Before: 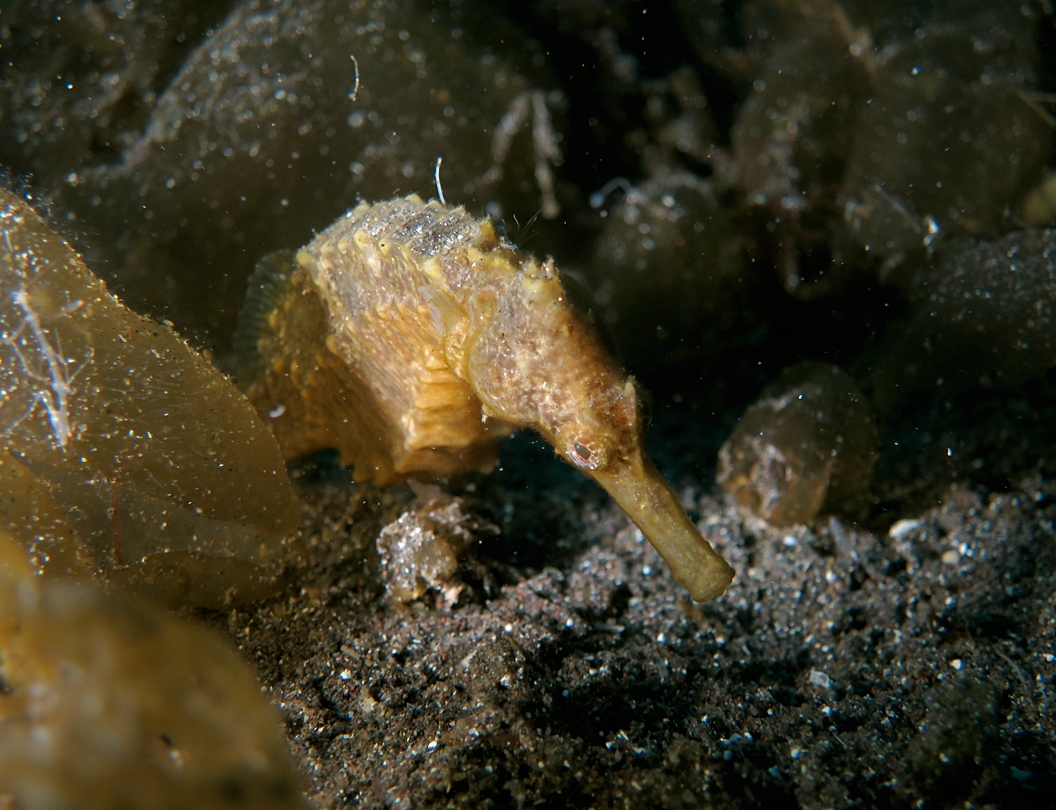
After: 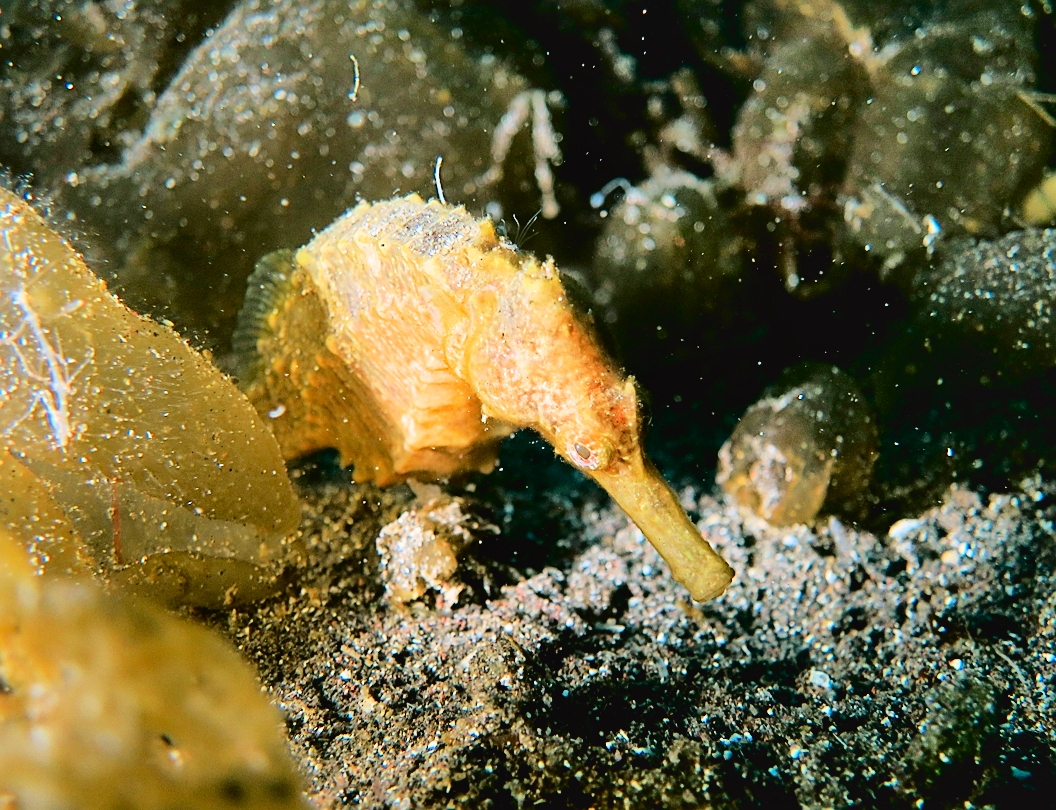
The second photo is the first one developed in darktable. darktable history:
exposure: black level correction 0, exposure 2 EV, compensate highlight preservation false
filmic rgb: black relative exposure -7.15 EV, white relative exposure 5.36 EV, hardness 3.02, color science v6 (2022)
sharpen: on, module defaults
shadows and highlights: highlights color adjustment 0%, low approximation 0.01, soften with gaussian
tone curve: curves: ch0 [(0, 0.023) (0.132, 0.075) (0.241, 0.178) (0.487, 0.491) (0.782, 0.8) (1, 0.989)]; ch1 [(0, 0) (0.396, 0.369) (0.467, 0.454) (0.498, 0.5) (0.518, 0.517) (0.57, 0.586) (0.619, 0.663) (0.692, 0.744) (1, 1)]; ch2 [(0, 0) (0.427, 0.416) (0.483, 0.481) (0.503, 0.503) (0.526, 0.527) (0.563, 0.573) (0.632, 0.667) (0.705, 0.737) (0.985, 0.966)], color space Lab, independent channels
